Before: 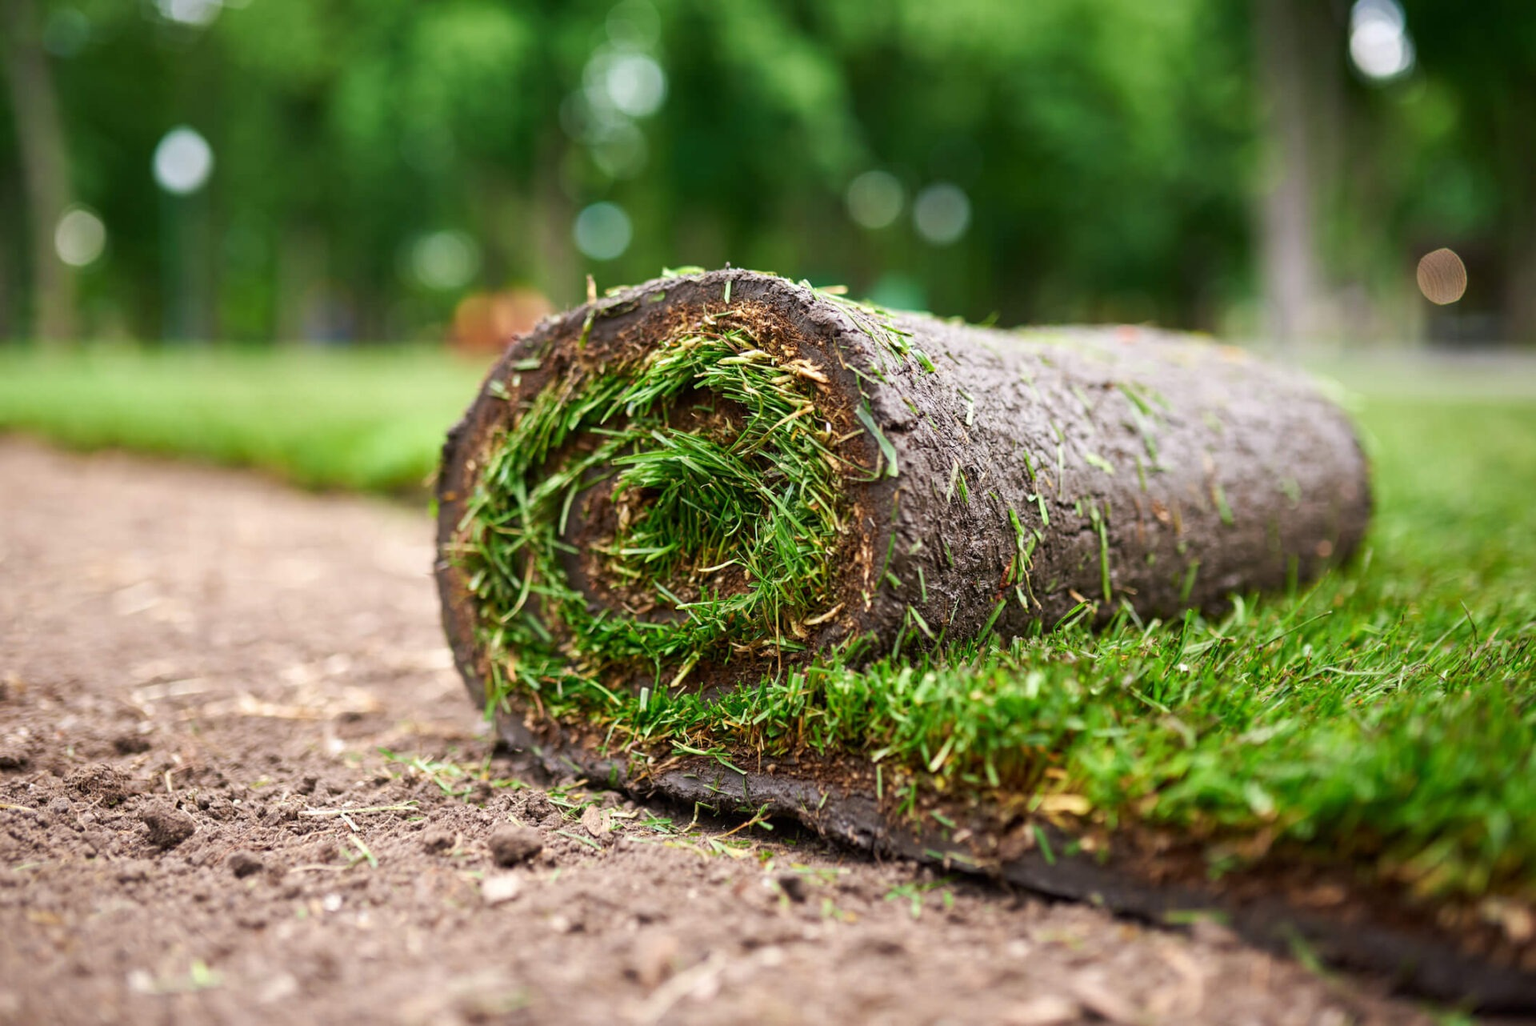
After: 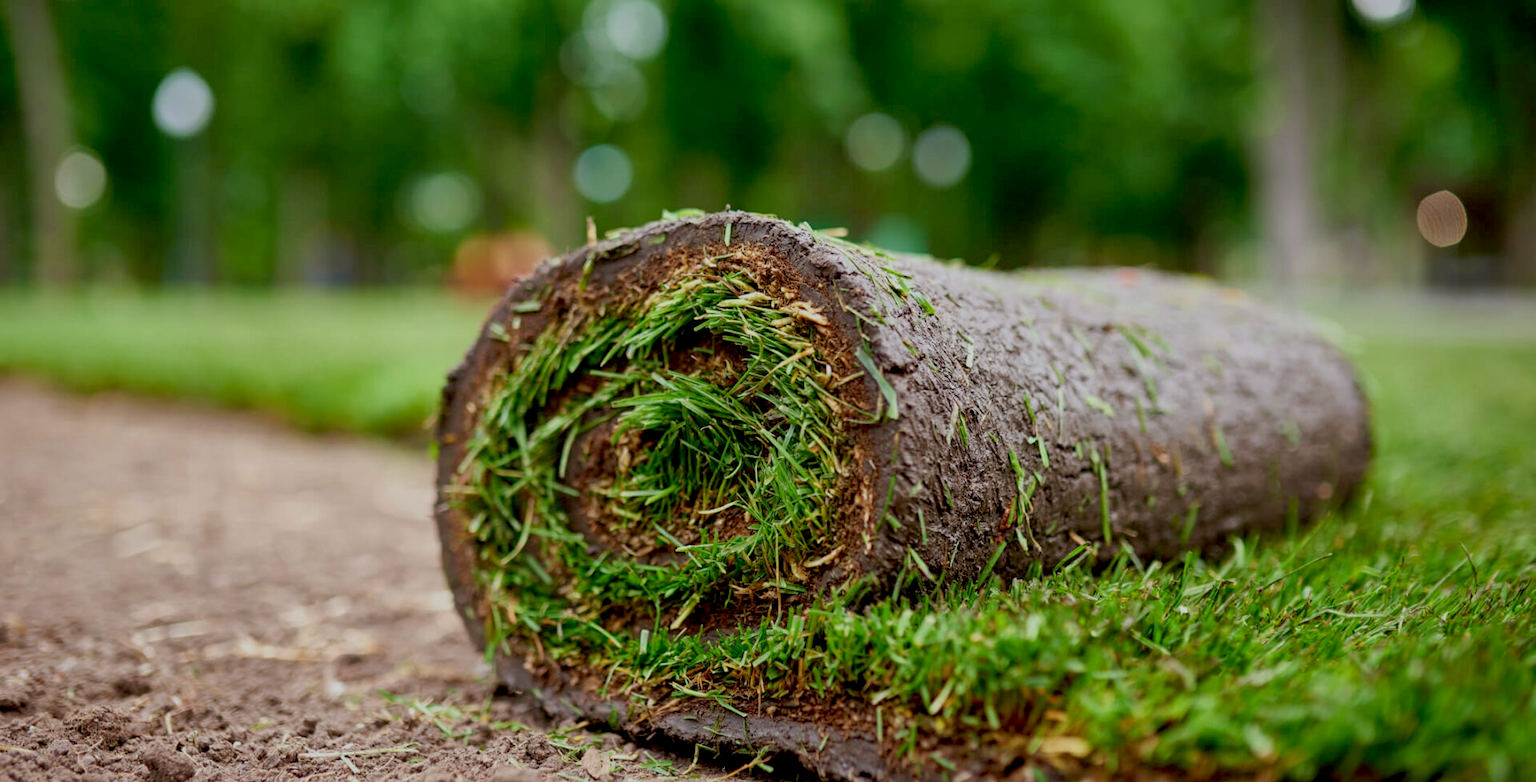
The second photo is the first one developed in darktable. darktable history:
exposure: black level correction 0.011, exposure -0.484 EV, compensate exposure bias true, compensate highlight preservation false
crop: top 5.688%, bottom 18.018%
shadows and highlights: on, module defaults
color correction: highlights a* -2.99, highlights b* -2.82, shadows a* 2.48, shadows b* 3.01
